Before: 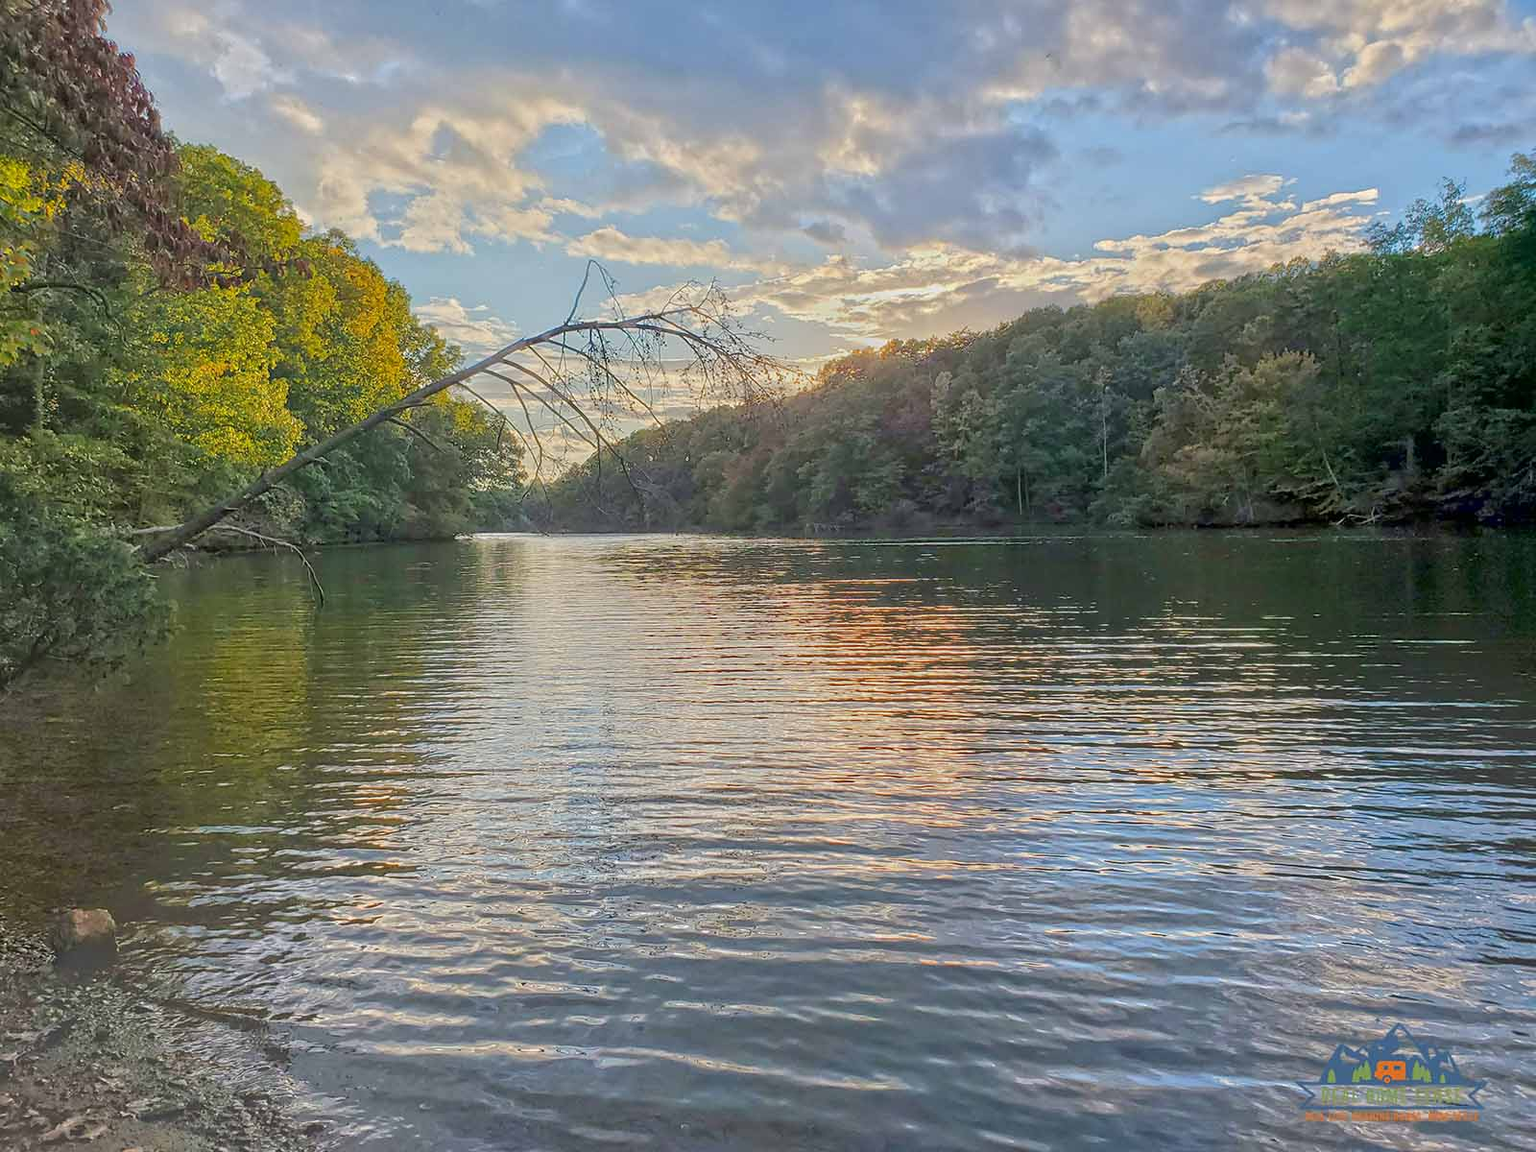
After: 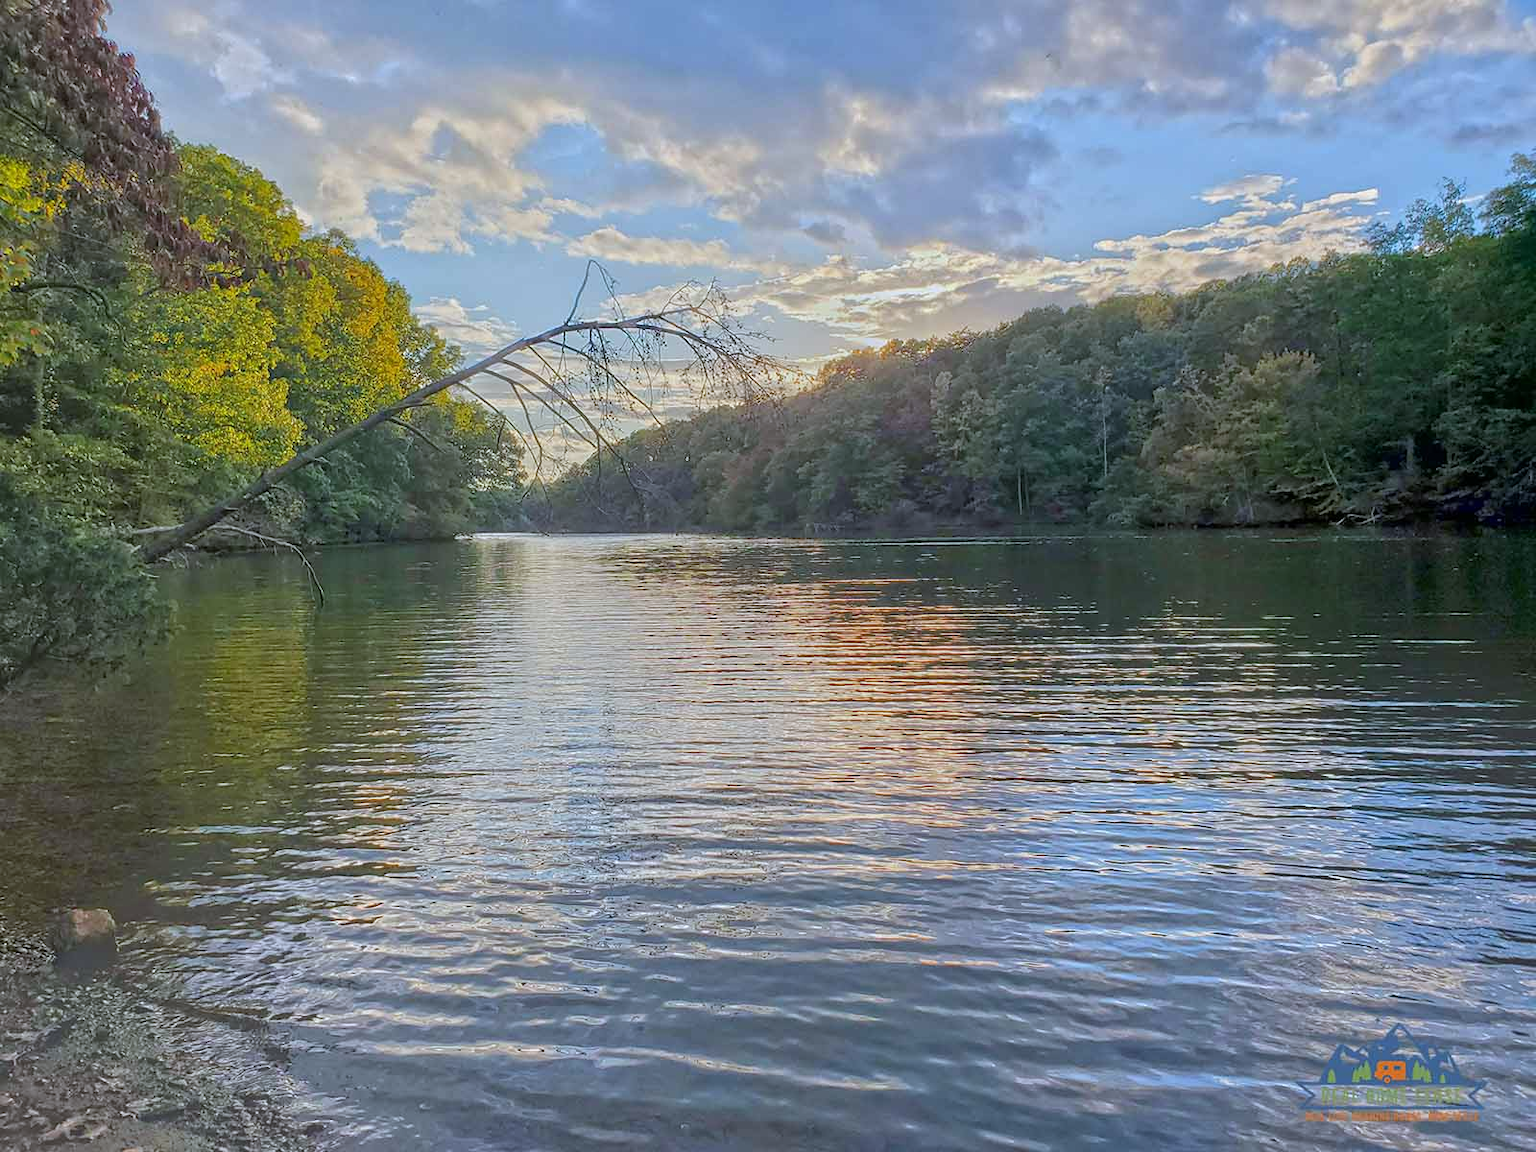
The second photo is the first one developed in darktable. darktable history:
white balance: red 0.954, blue 1.079
bloom: size 15%, threshold 97%, strength 7%
